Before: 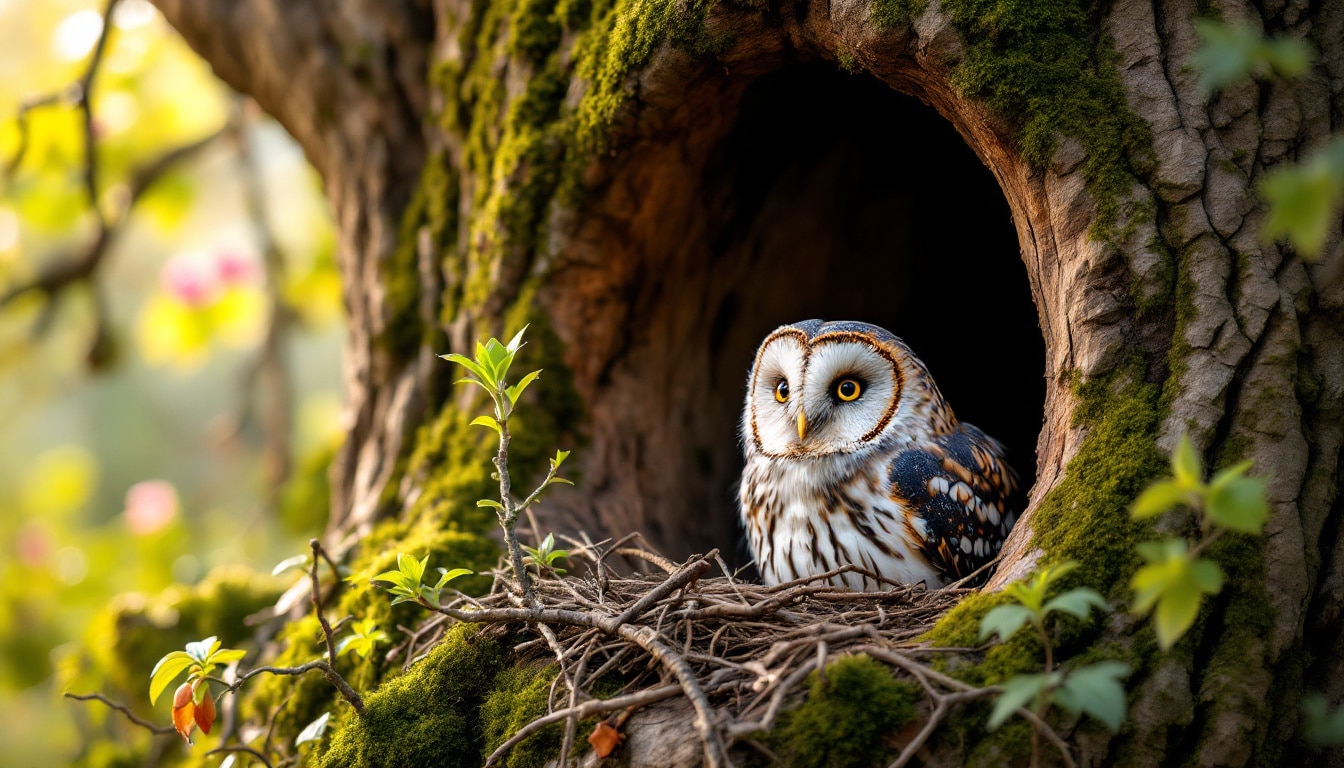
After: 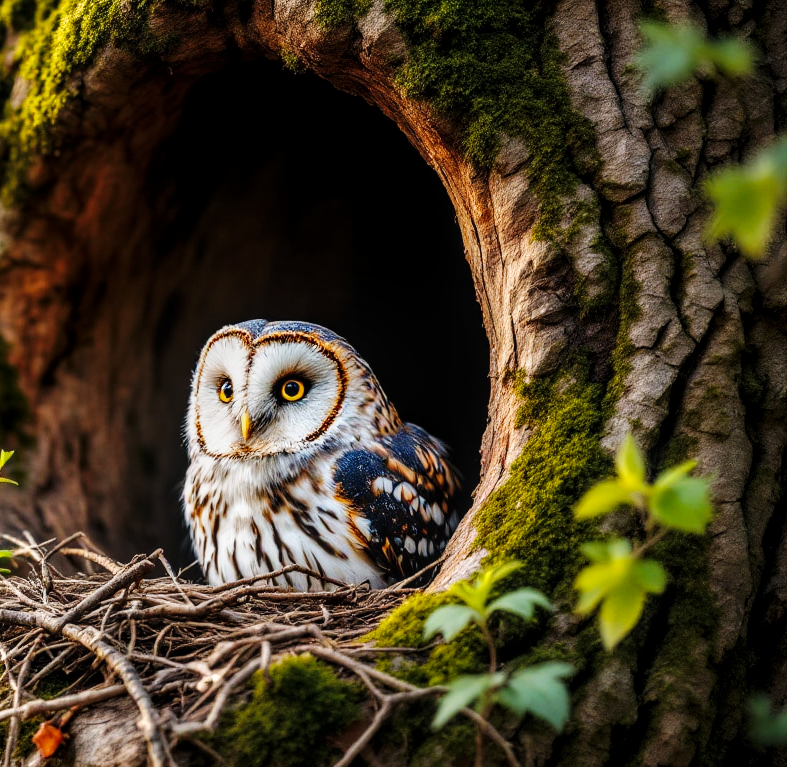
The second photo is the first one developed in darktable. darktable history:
local contrast: on, module defaults
crop: left 41.402%
base curve: curves: ch0 [(0, 0) (0.032, 0.025) (0.121, 0.166) (0.206, 0.329) (0.605, 0.79) (1, 1)], preserve colors none
